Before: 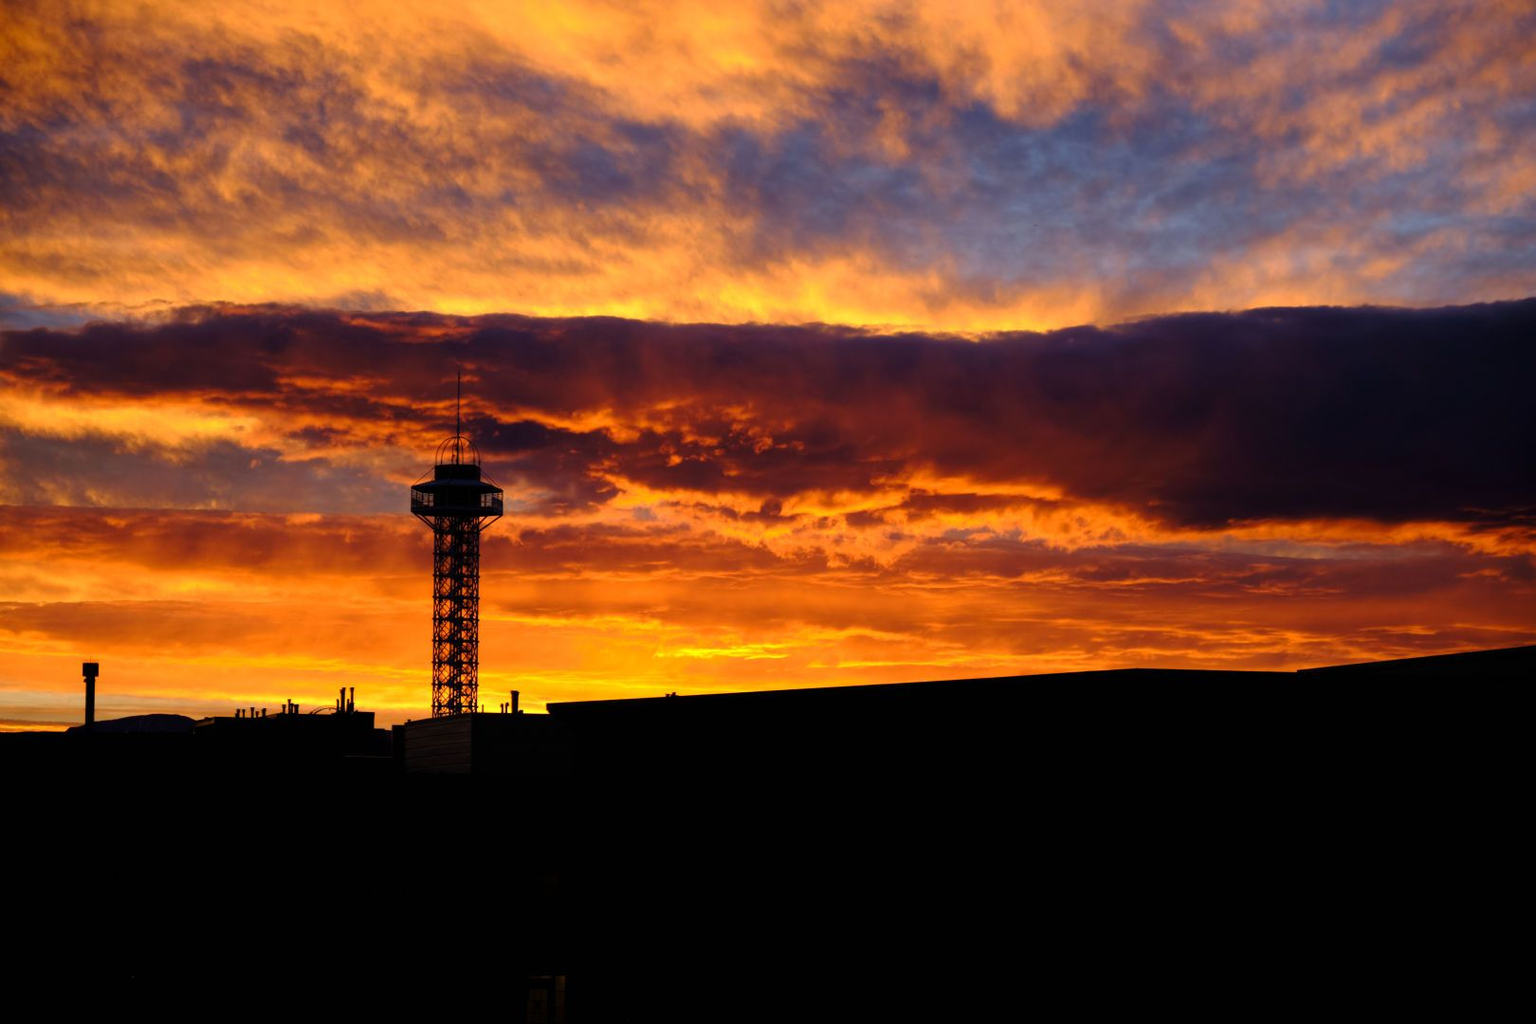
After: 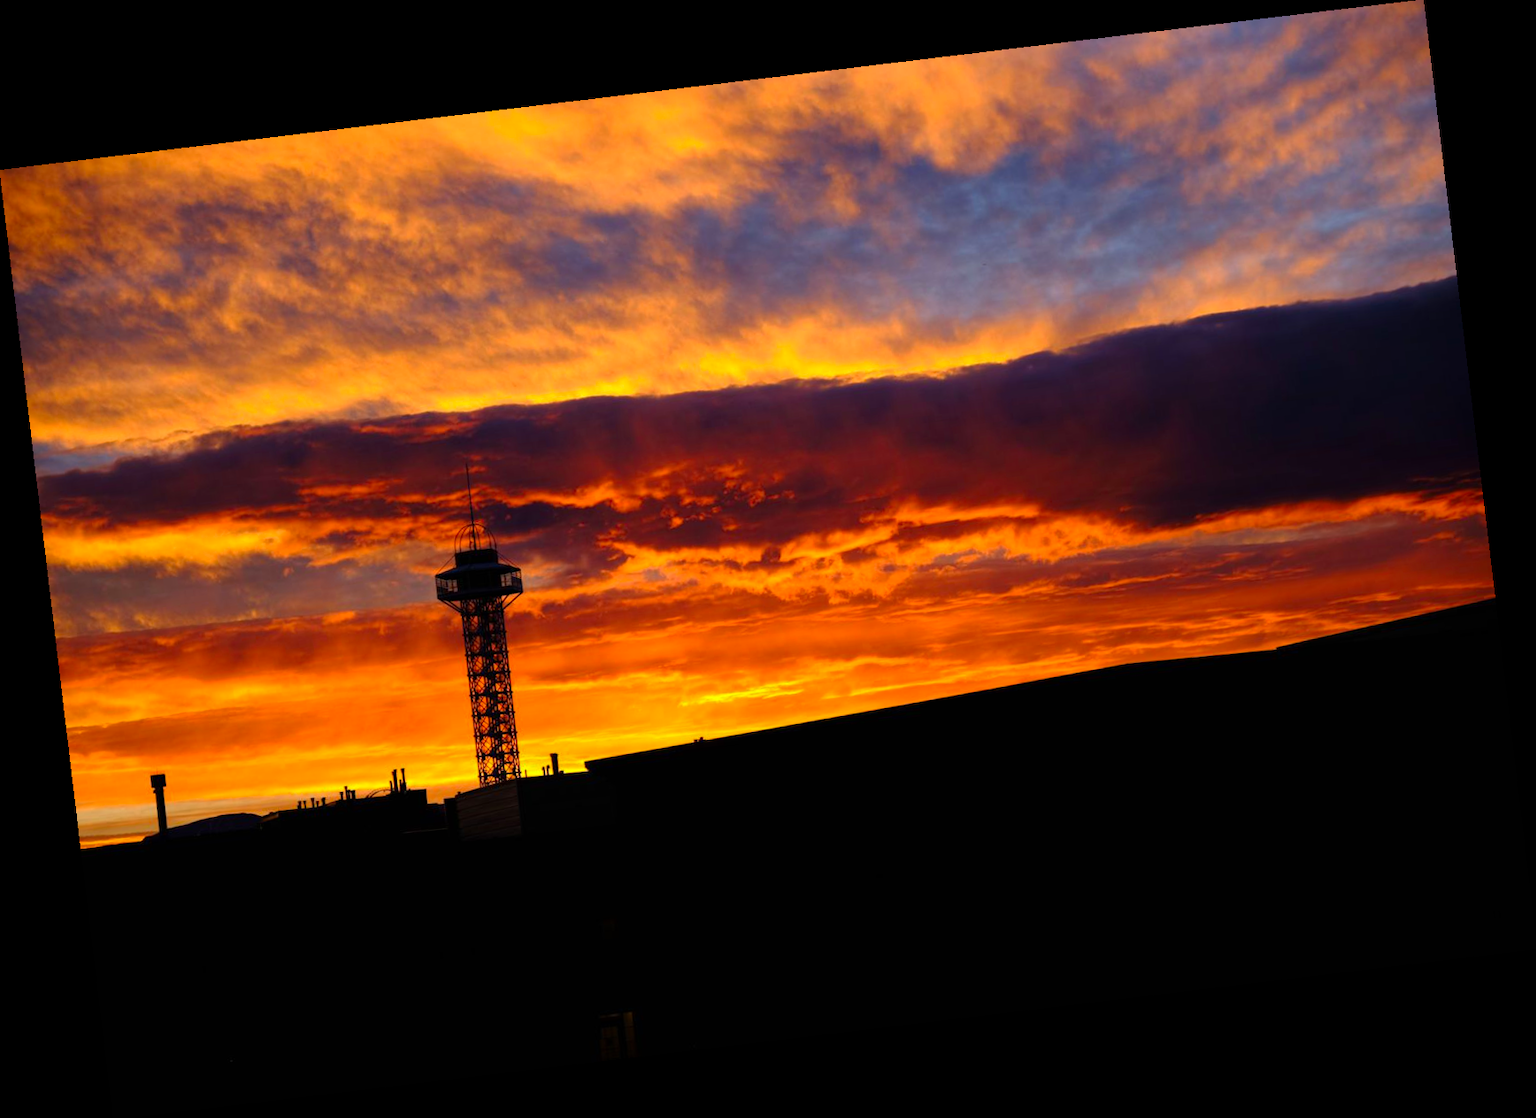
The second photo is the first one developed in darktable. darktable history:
contrast brightness saturation: saturation 0.18
rotate and perspective: rotation -6.83°, automatic cropping off
